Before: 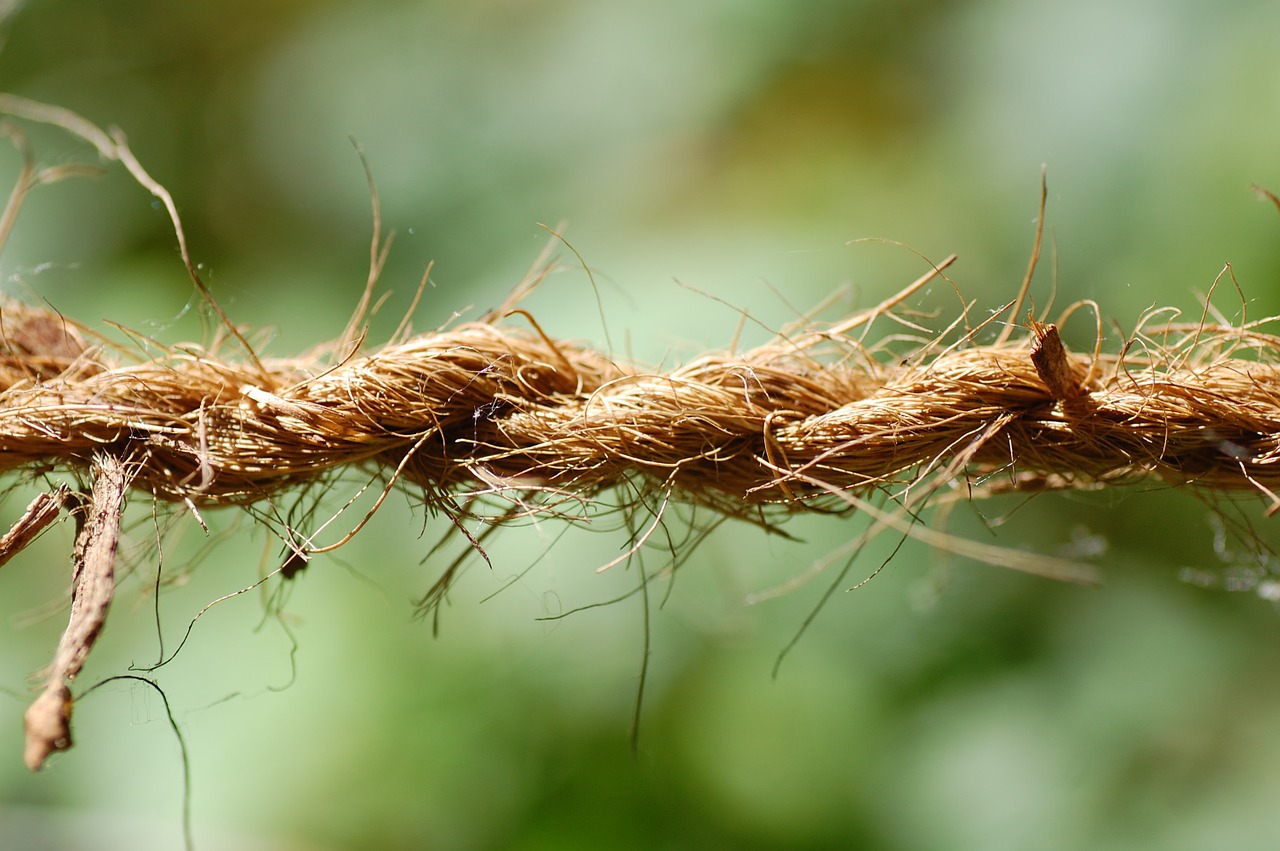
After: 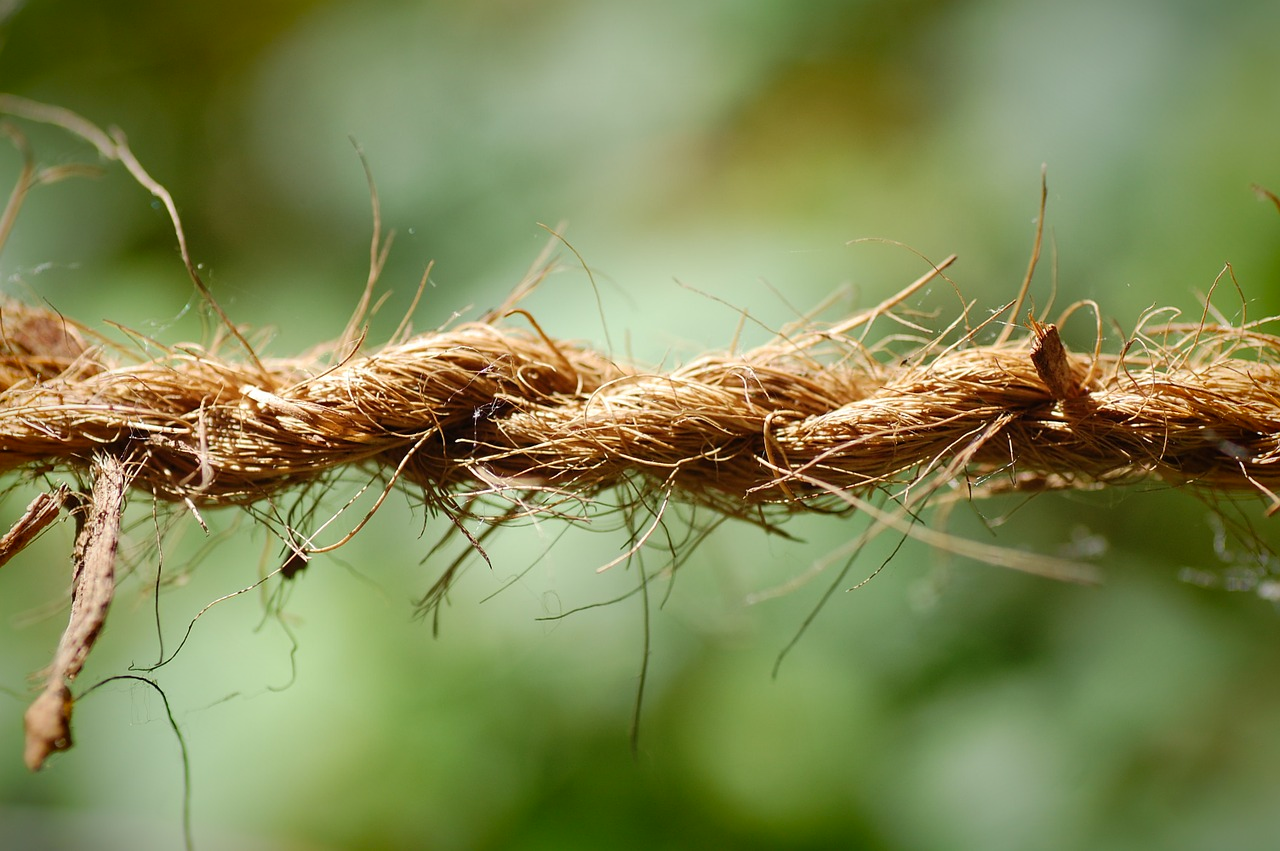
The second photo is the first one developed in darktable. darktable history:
vignetting: saturation 0.38, automatic ratio true
